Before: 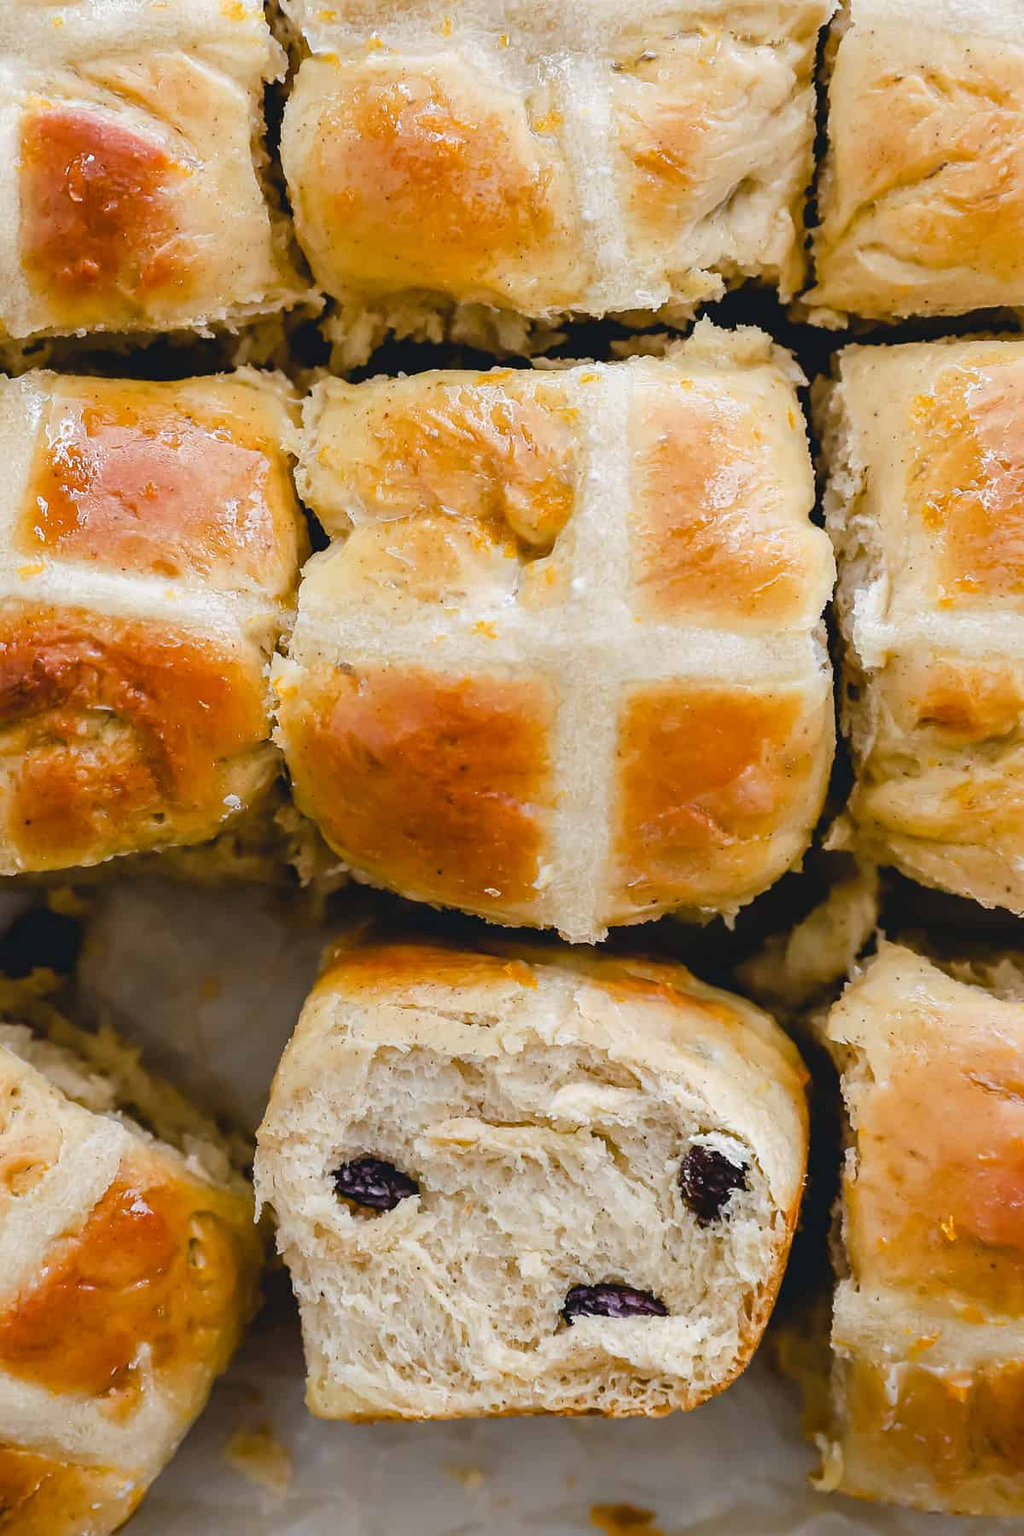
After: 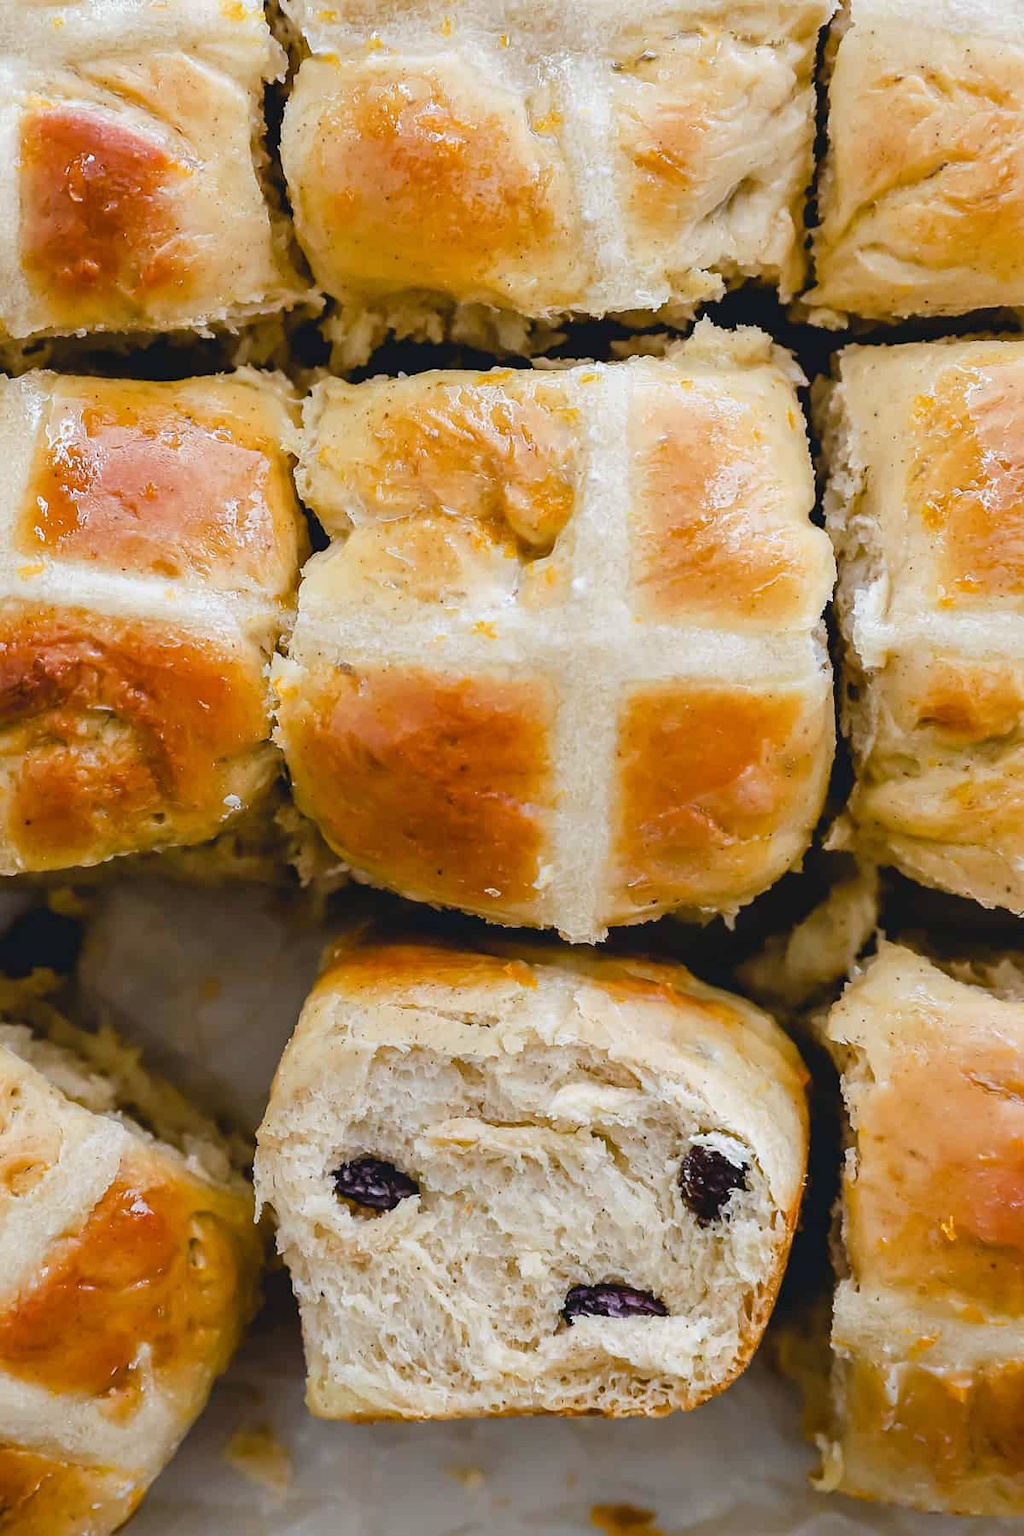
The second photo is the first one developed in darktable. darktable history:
white balance: red 0.982, blue 1.018
